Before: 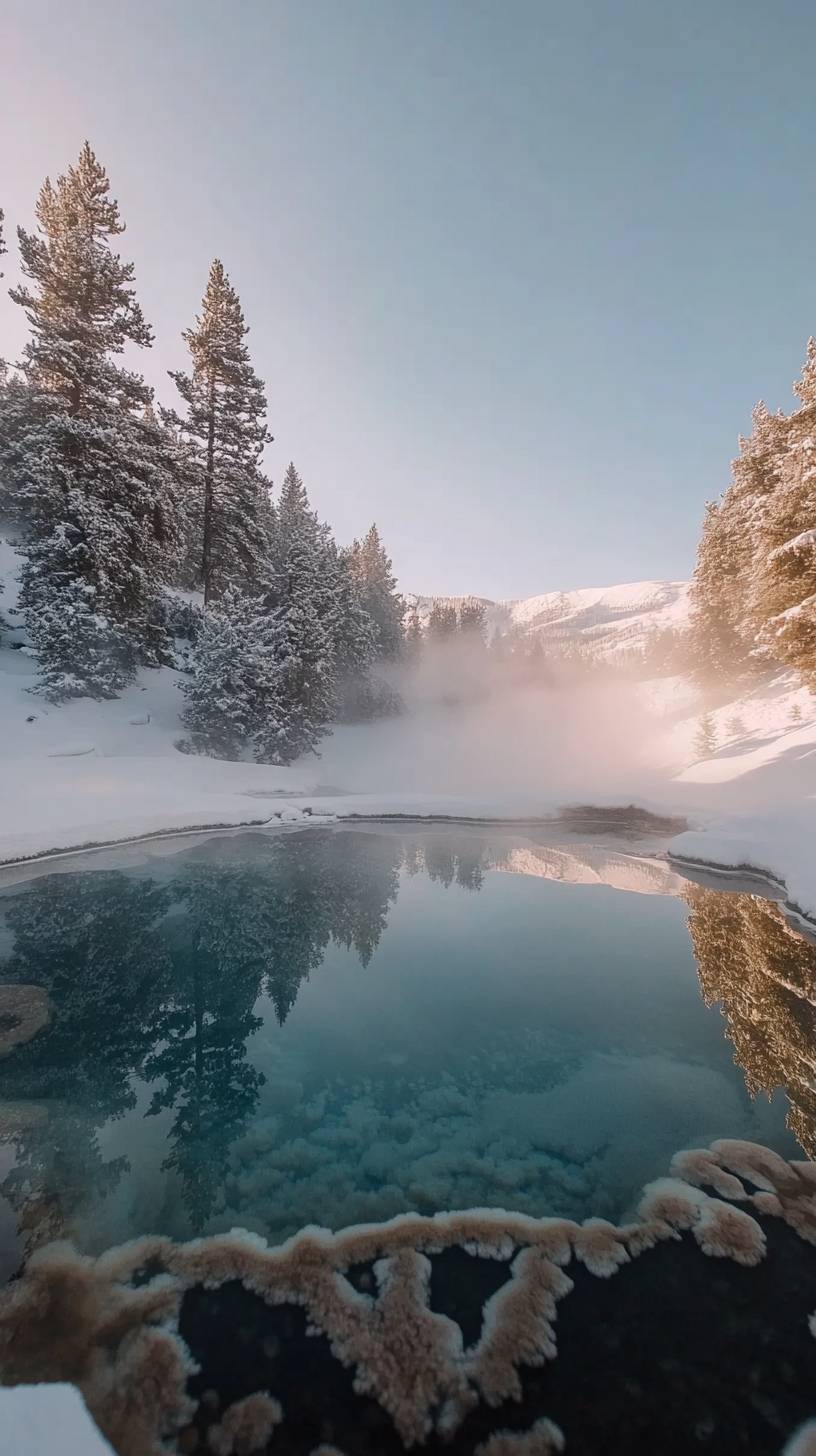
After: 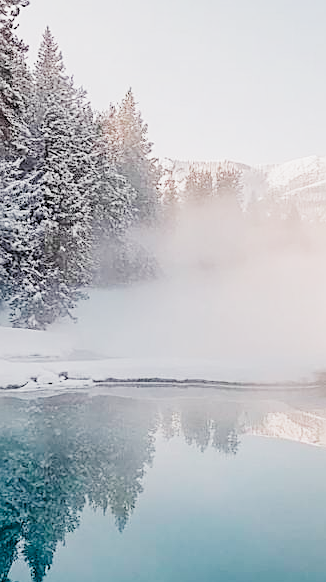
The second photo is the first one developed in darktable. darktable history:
contrast brightness saturation: contrast 0.03, brightness 0.06, saturation 0.13
exposure: black level correction 0, exposure 1.1 EV, compensate exposure bias true, compensate highlight preservation false
crop: left 30%, top 30%, right 30%, bottom 30%
filmic rgb: black relative exposure -2.85 EV, white relative exposure 4.56 EV, hardness 1.77, contrast 1.25, preserve chrominance no, color science v5 (2021)
sharpen: on, module defaults
